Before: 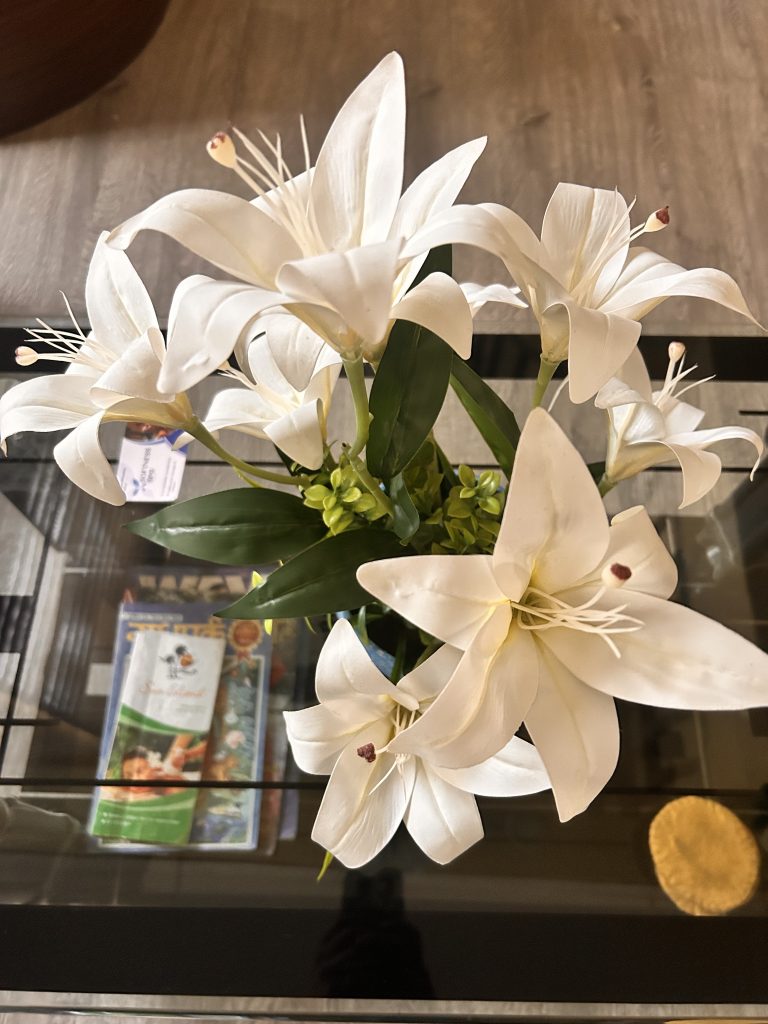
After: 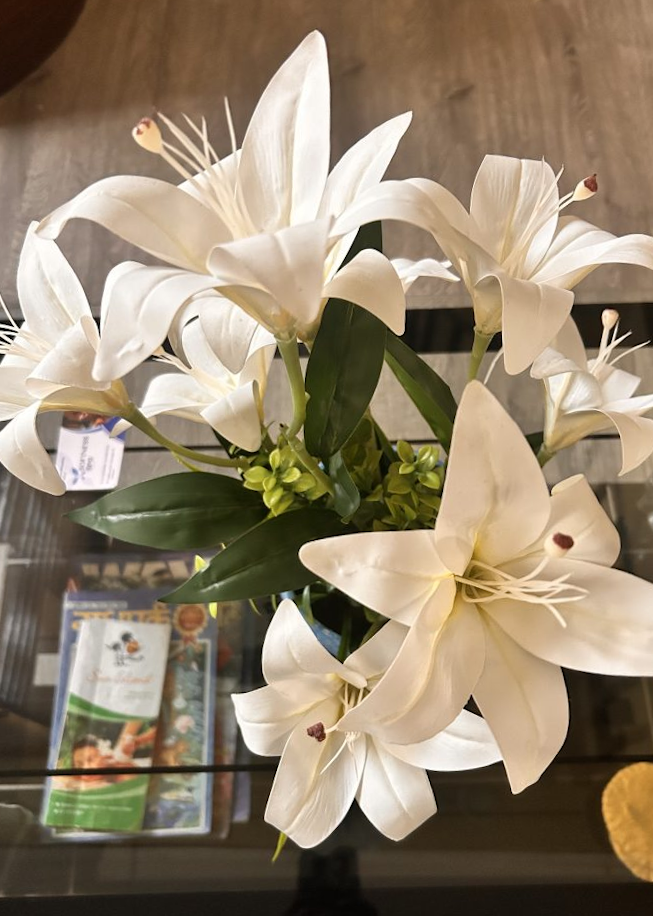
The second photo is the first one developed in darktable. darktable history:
crop: left 9.929%, top 3.475%, right 9.188%, bottom 9.529%
rotate and perspective: rotation -2.29°, automatic cropping off
